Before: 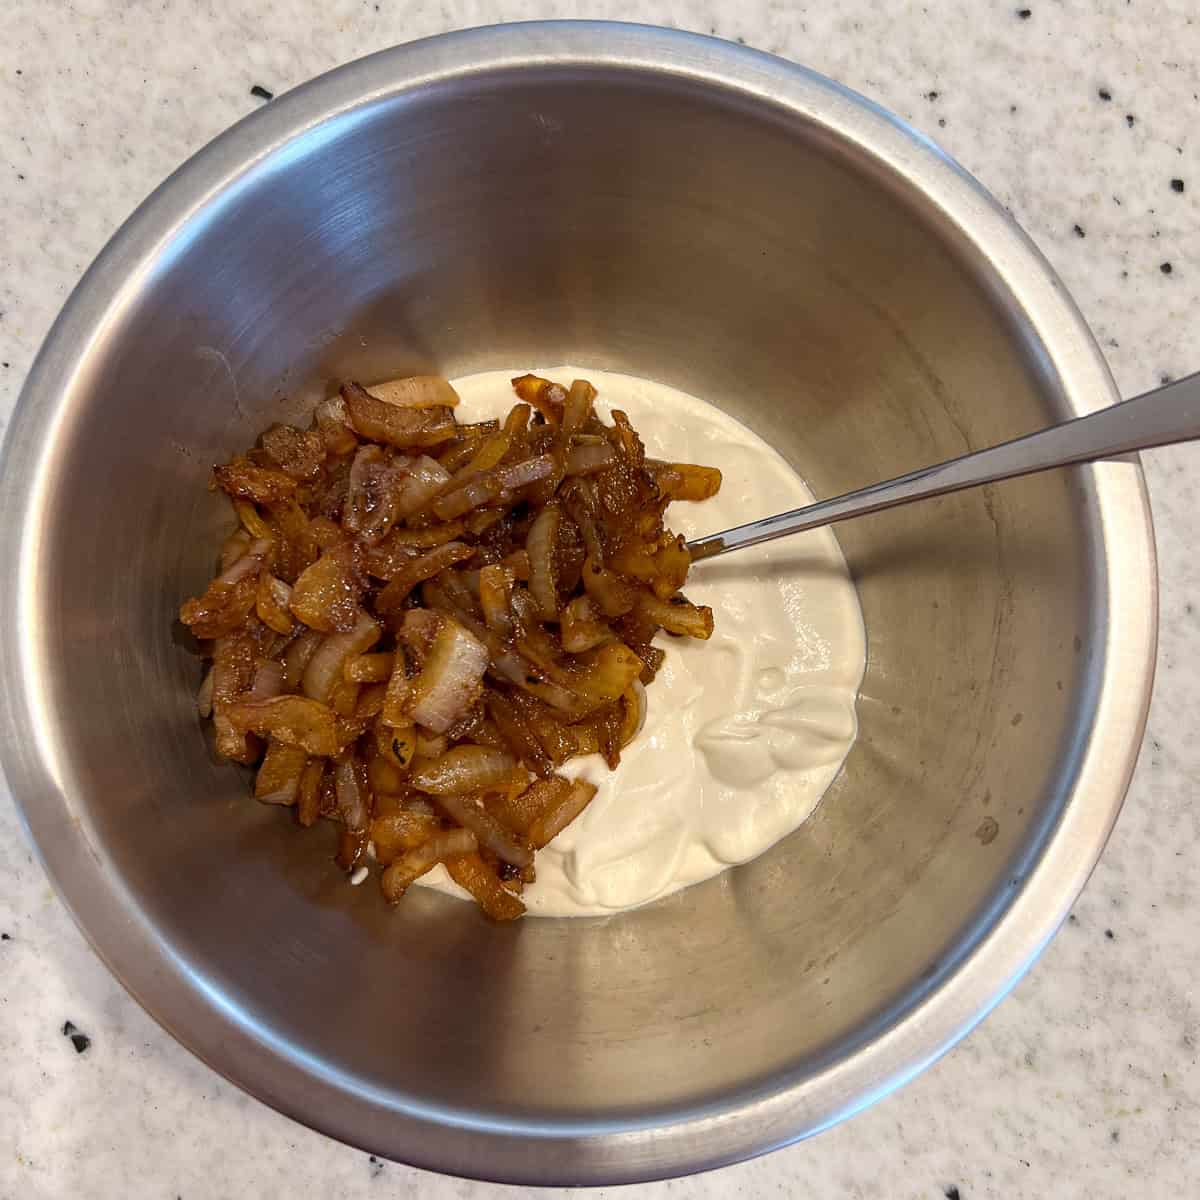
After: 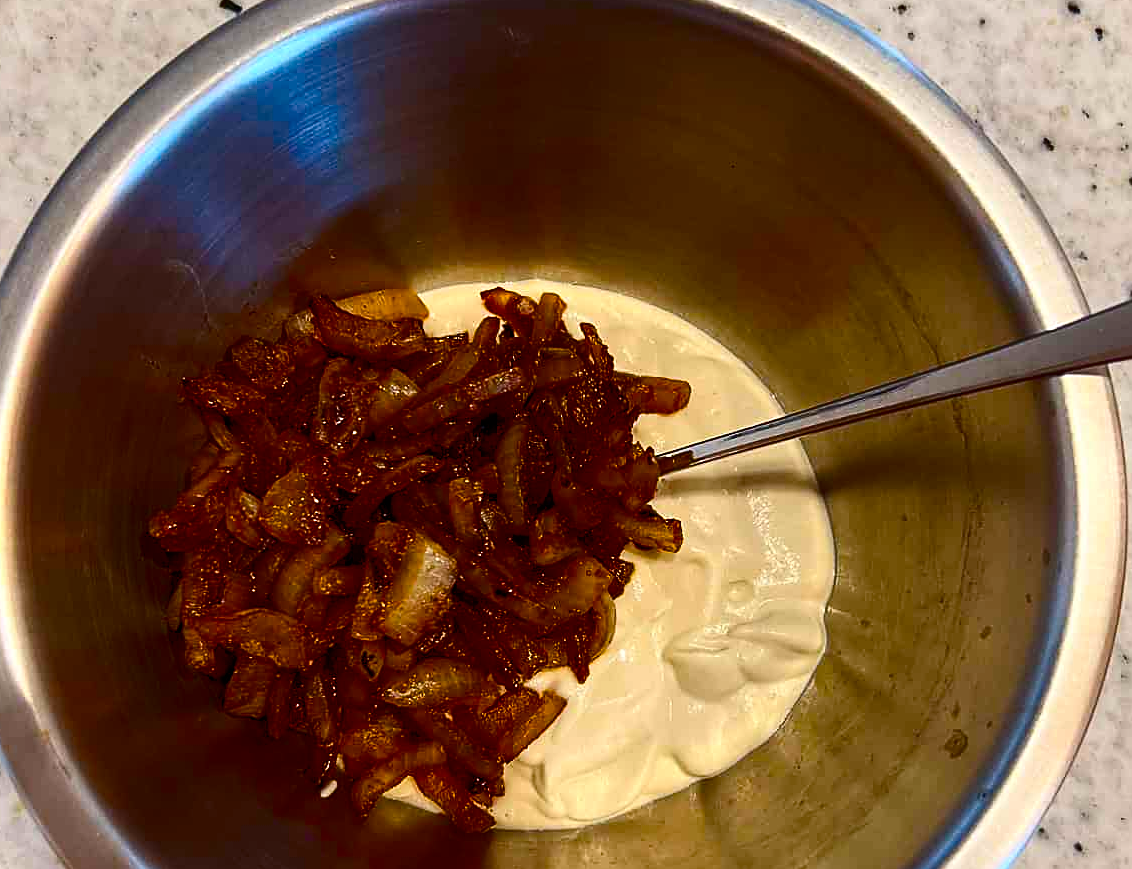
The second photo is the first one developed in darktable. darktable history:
sharpen: on, module defaults
color balance rgb: perceptual saturation grading › global saturation 37.087%, perceptual saturation grading › shadows 36.02%
crop: left 2.598%, top 7.279%, right 3.024%, bottom 20.251%
contrast brightness saturation: contrast 0.185, brightness -0.239, saturation 0.117
color correction: highlights b* 0.024, saturation 1.1
